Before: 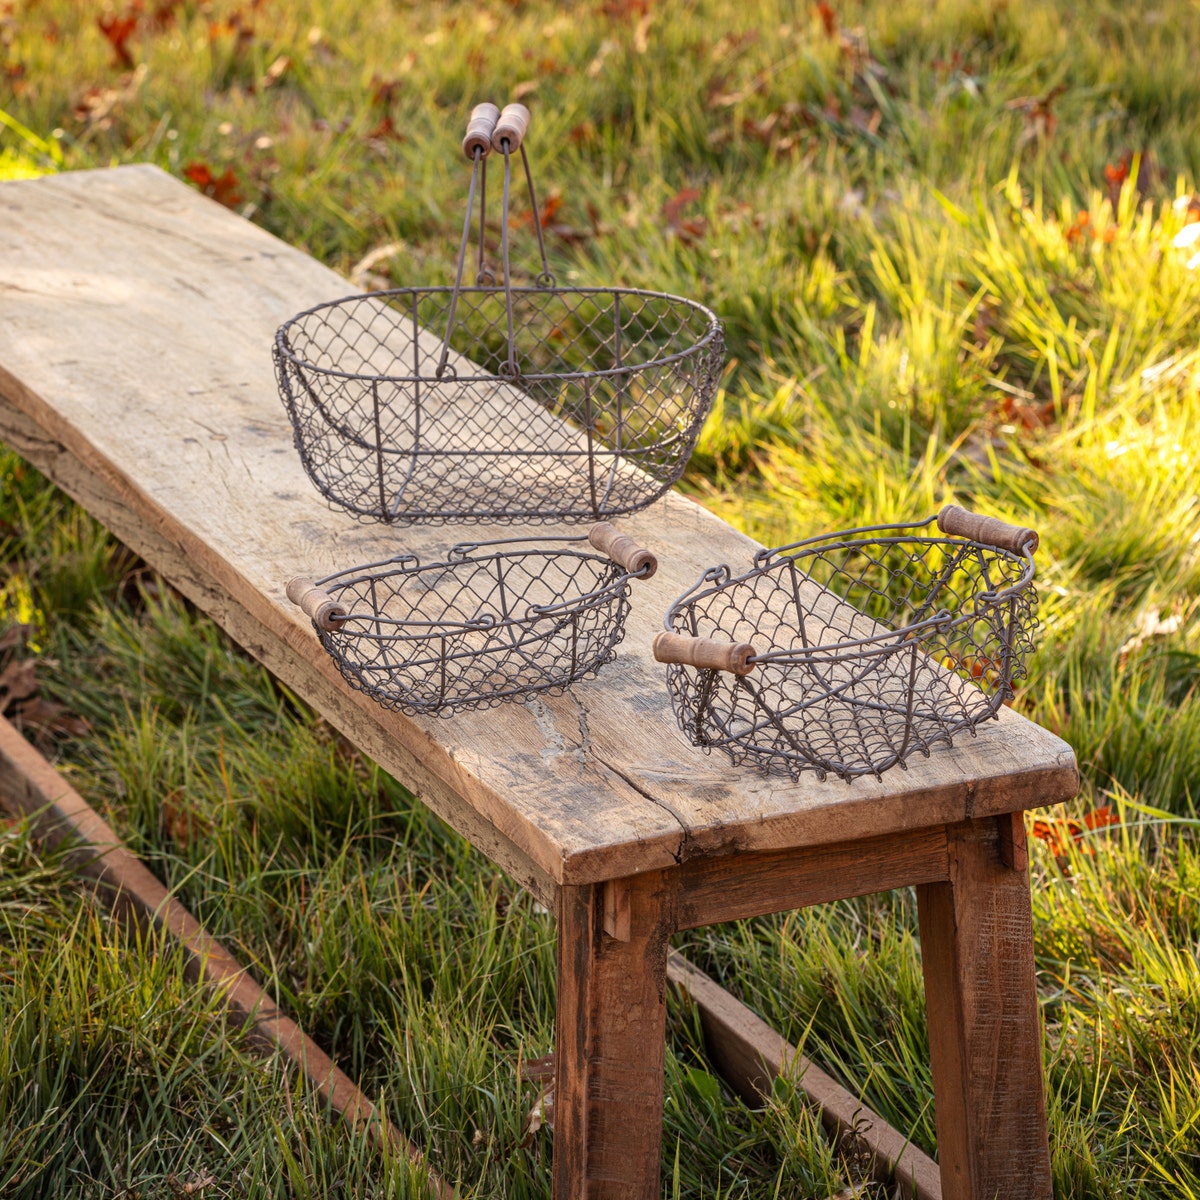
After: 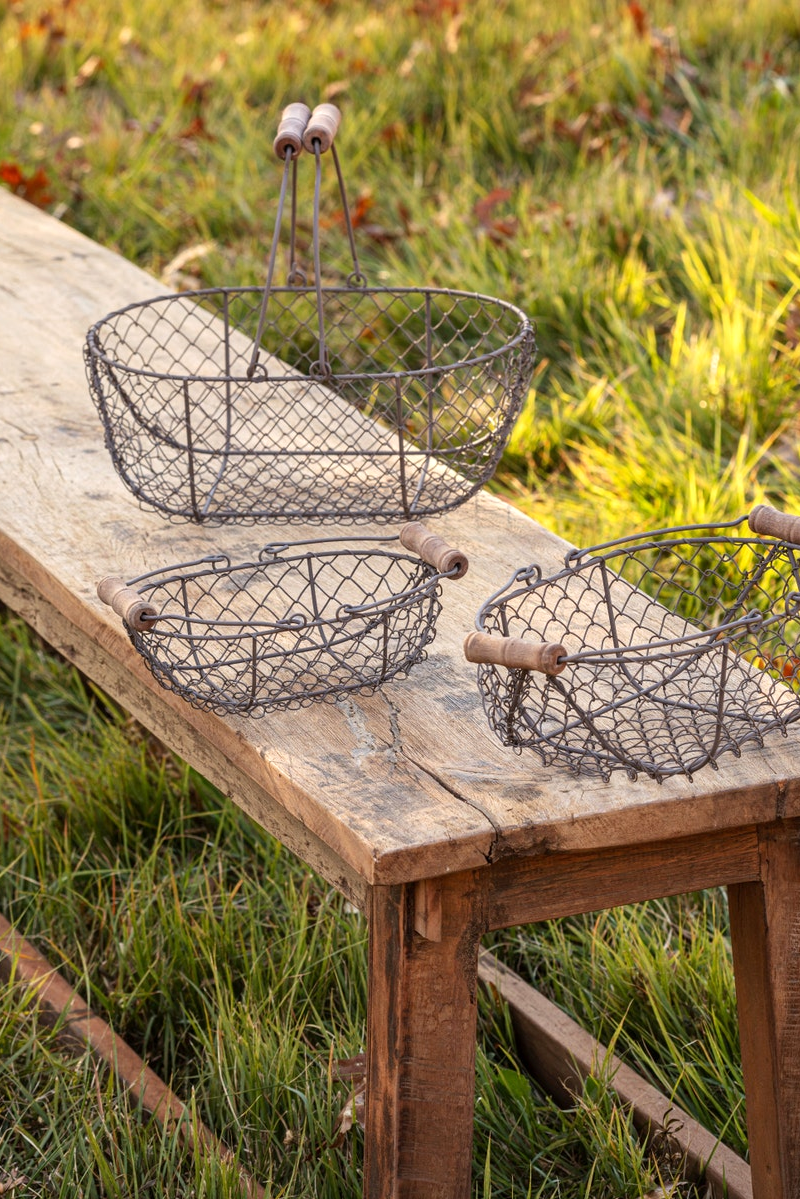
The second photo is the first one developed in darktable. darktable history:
crop and rotate: left 15.754%, right 17.579%
exposure: exposure 0.15 EV, compensate highlight preservation false
